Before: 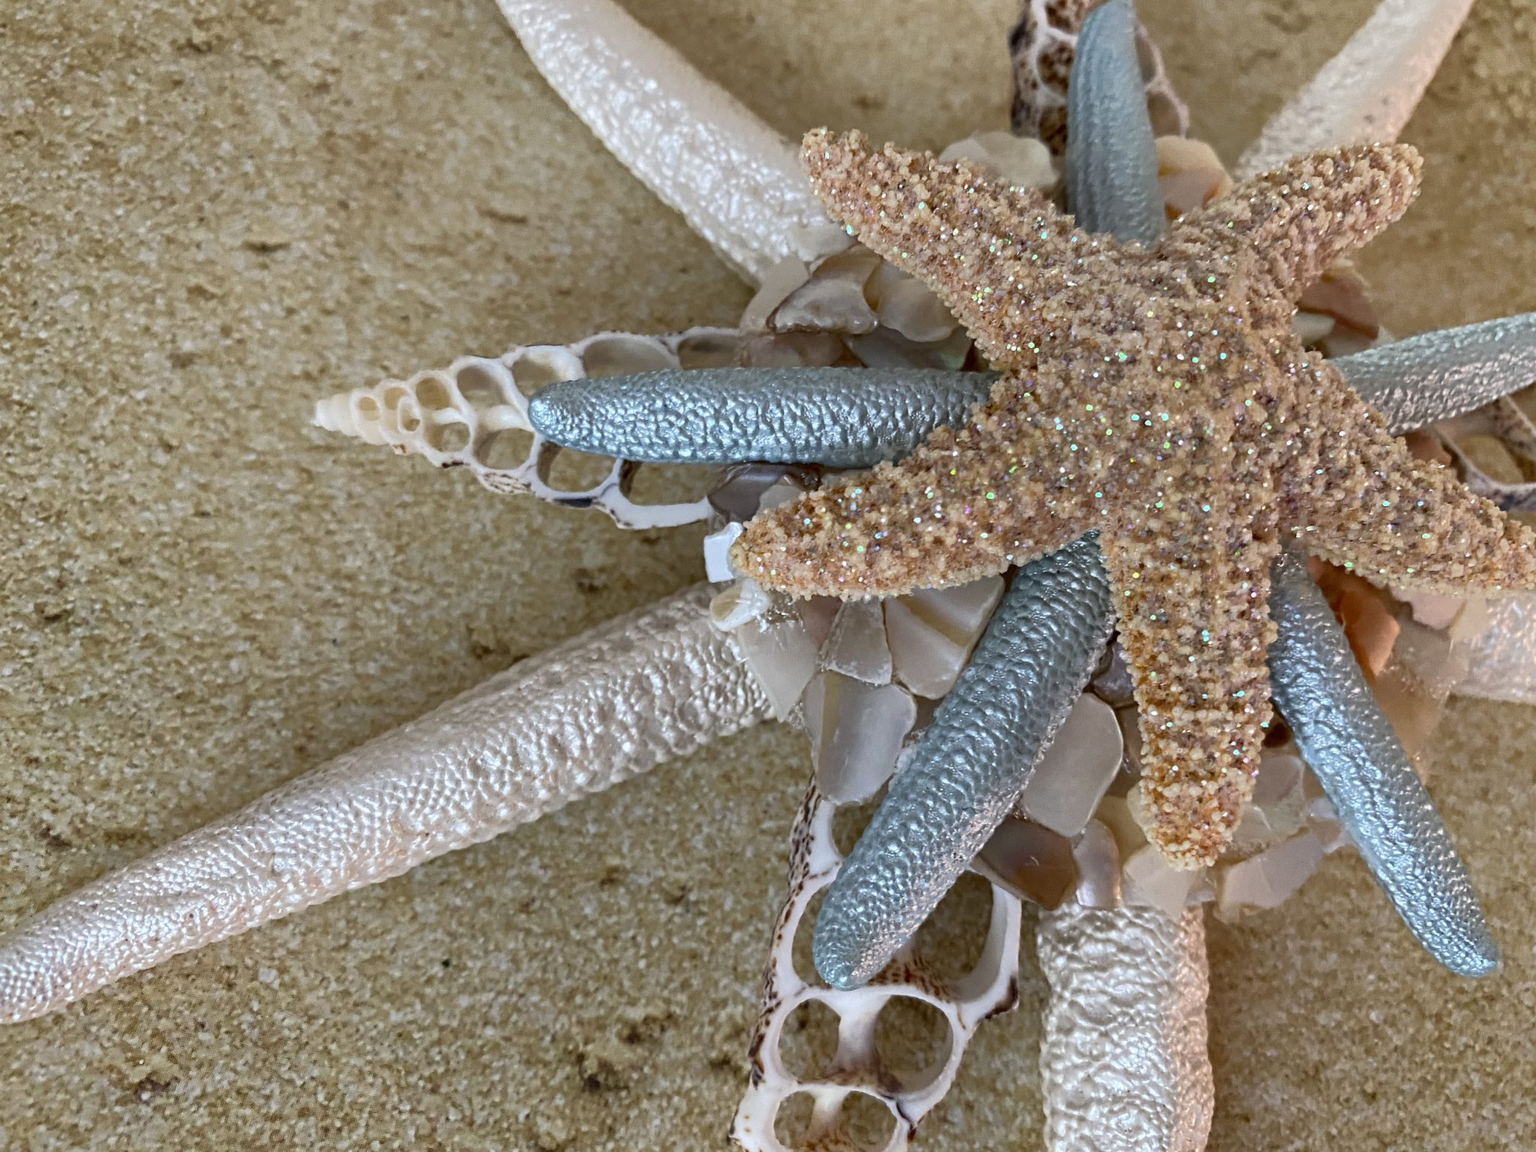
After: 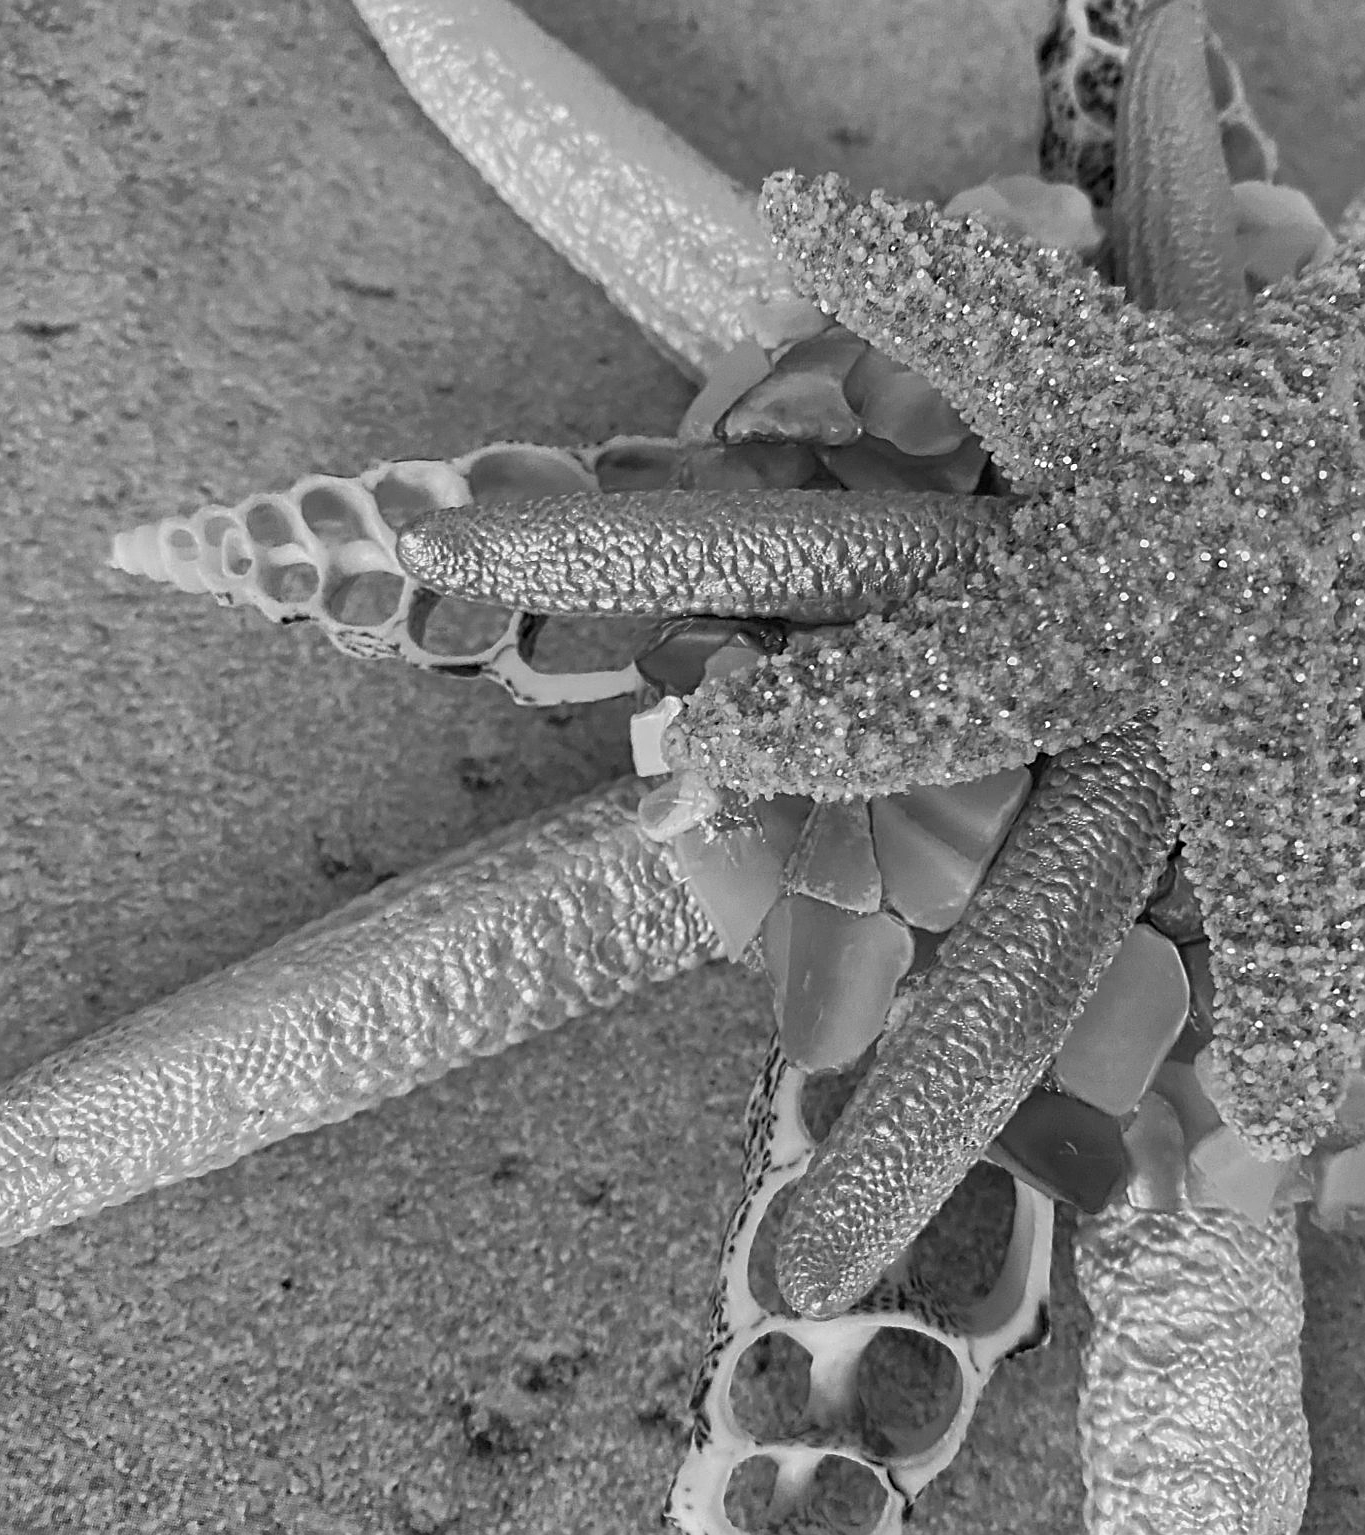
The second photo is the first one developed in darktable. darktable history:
monochrome: a -74.22, b 78.2
crop and rotate: left 15.055%, right 18.278%
sharpen: on, module defaults
